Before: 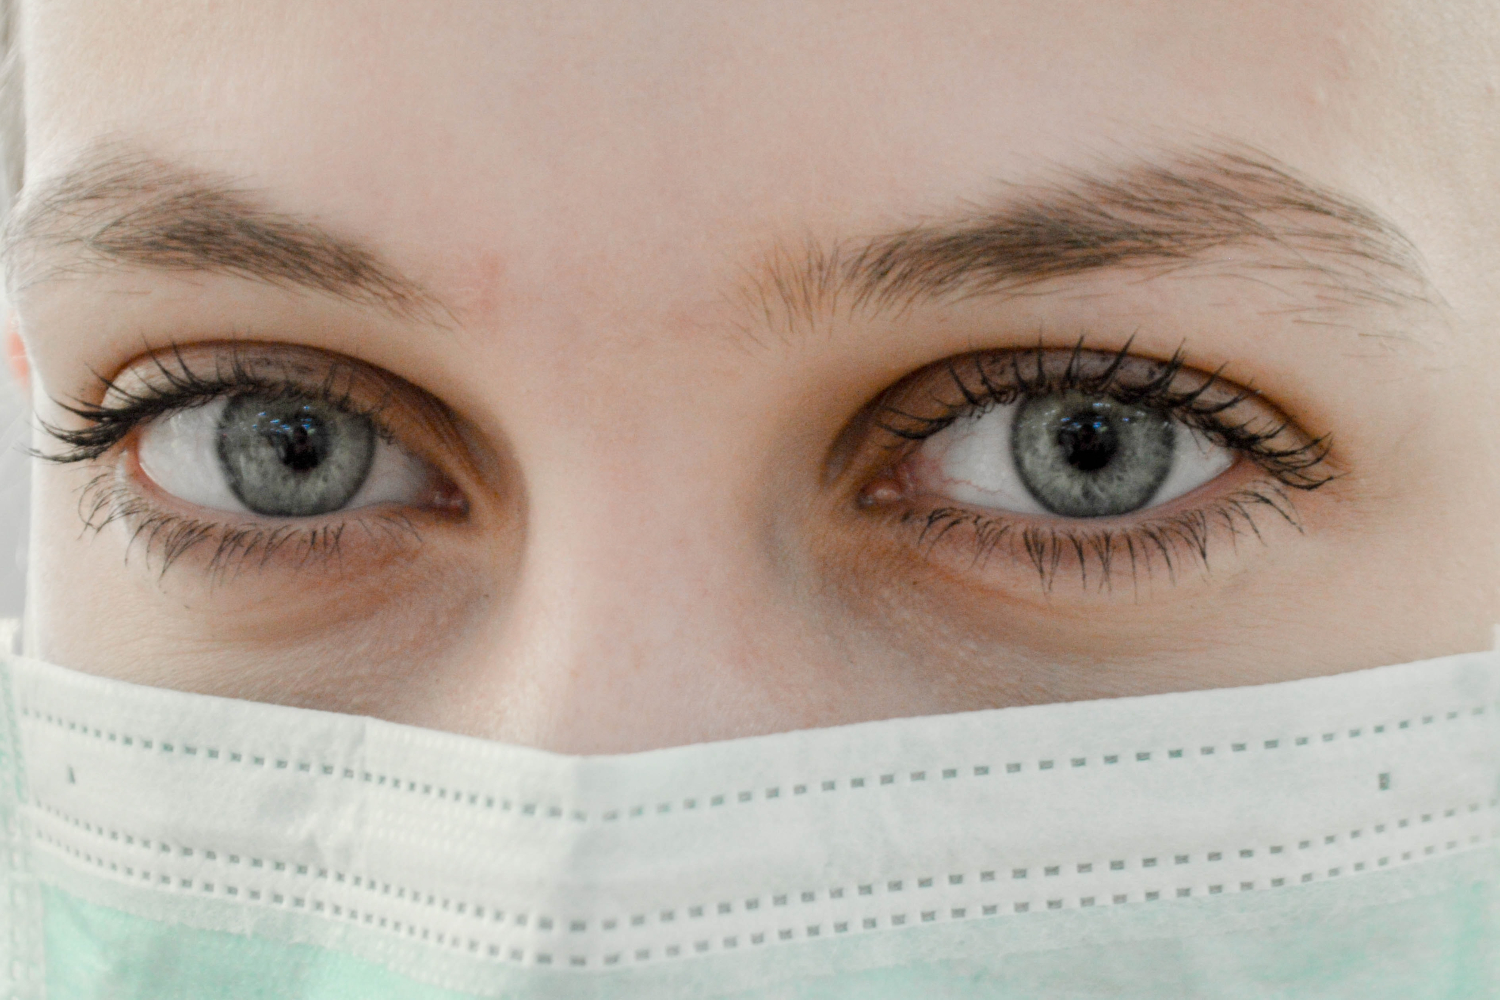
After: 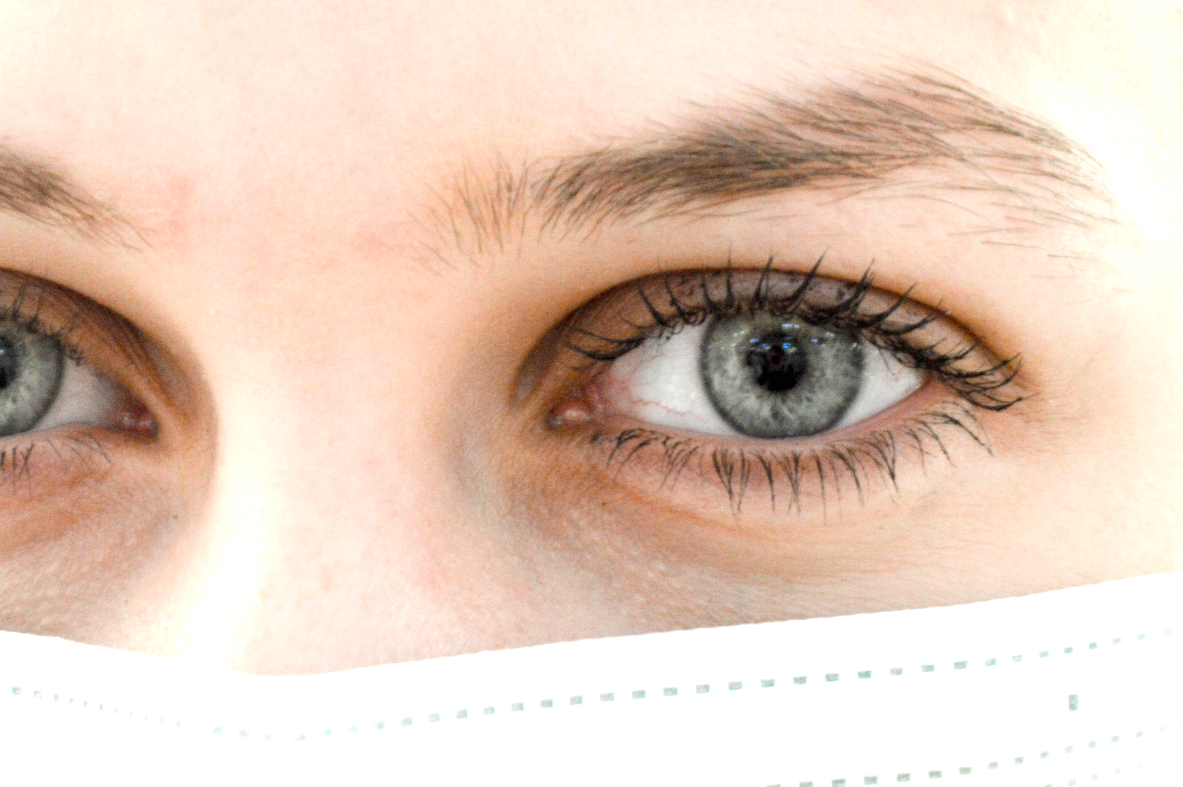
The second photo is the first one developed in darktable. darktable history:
exposure: exposure 1 EV, compensate highlight preservation false
crop and rotate: left 20.74%, top 7.912%, right 0.375%, bottom 13.378%
